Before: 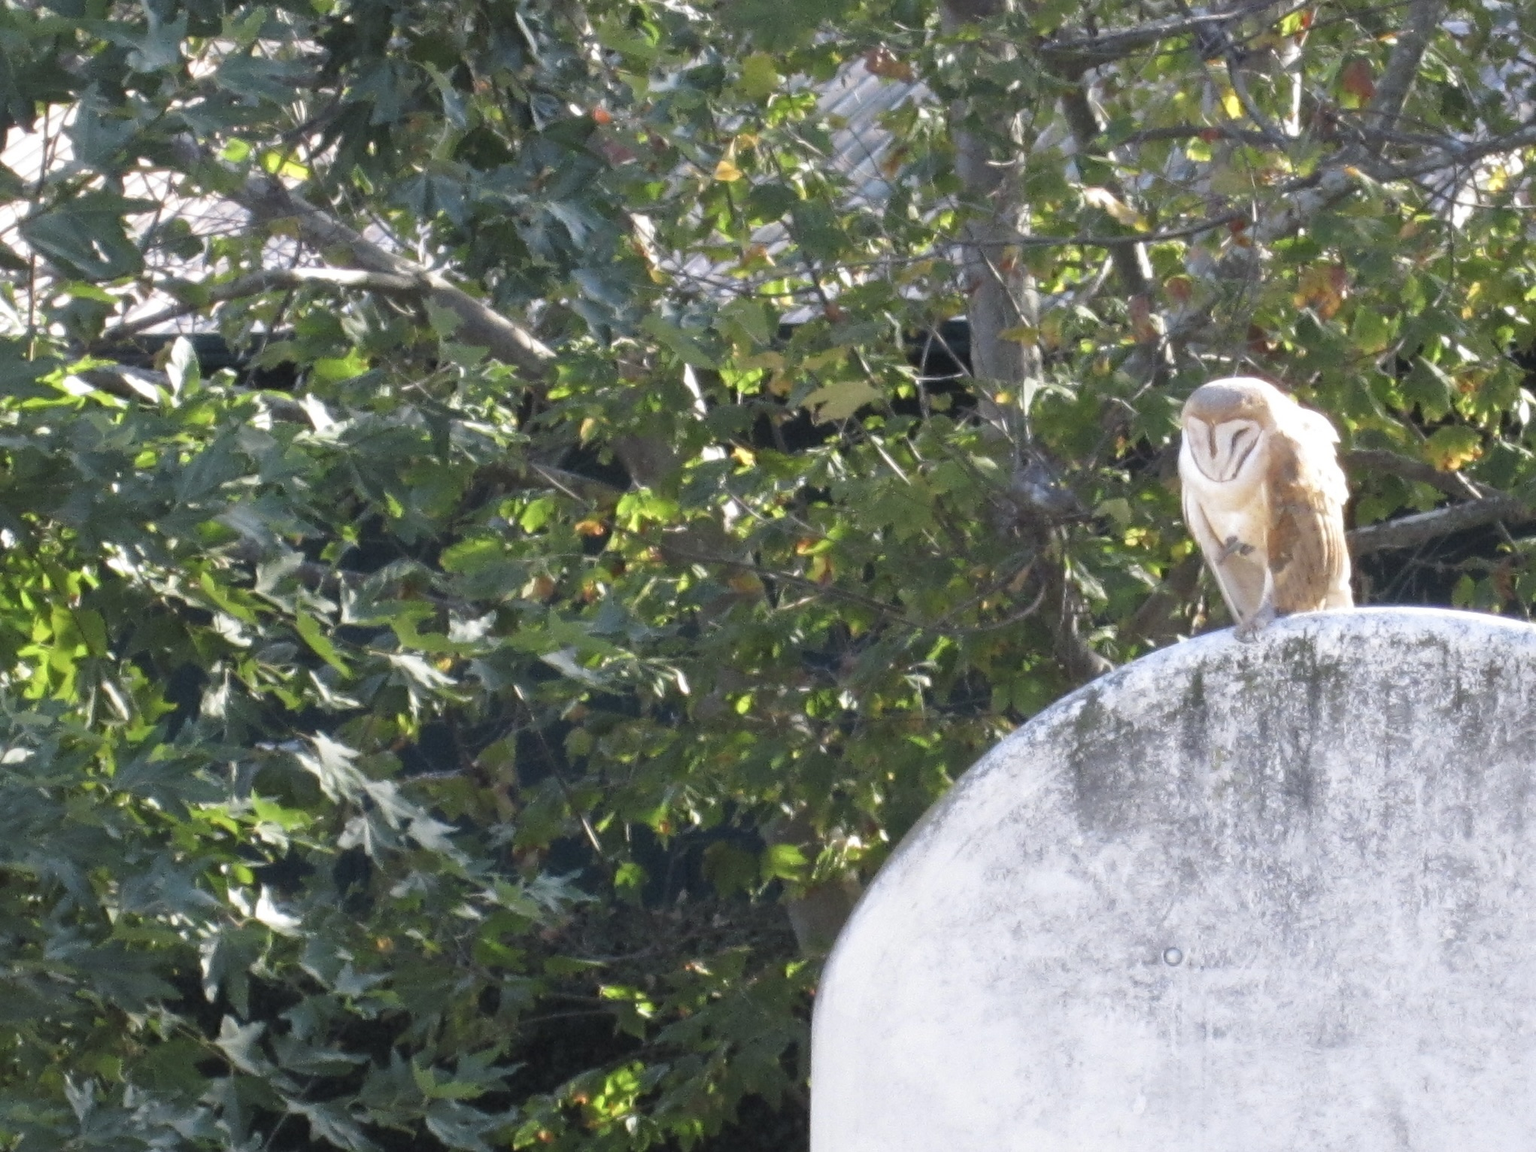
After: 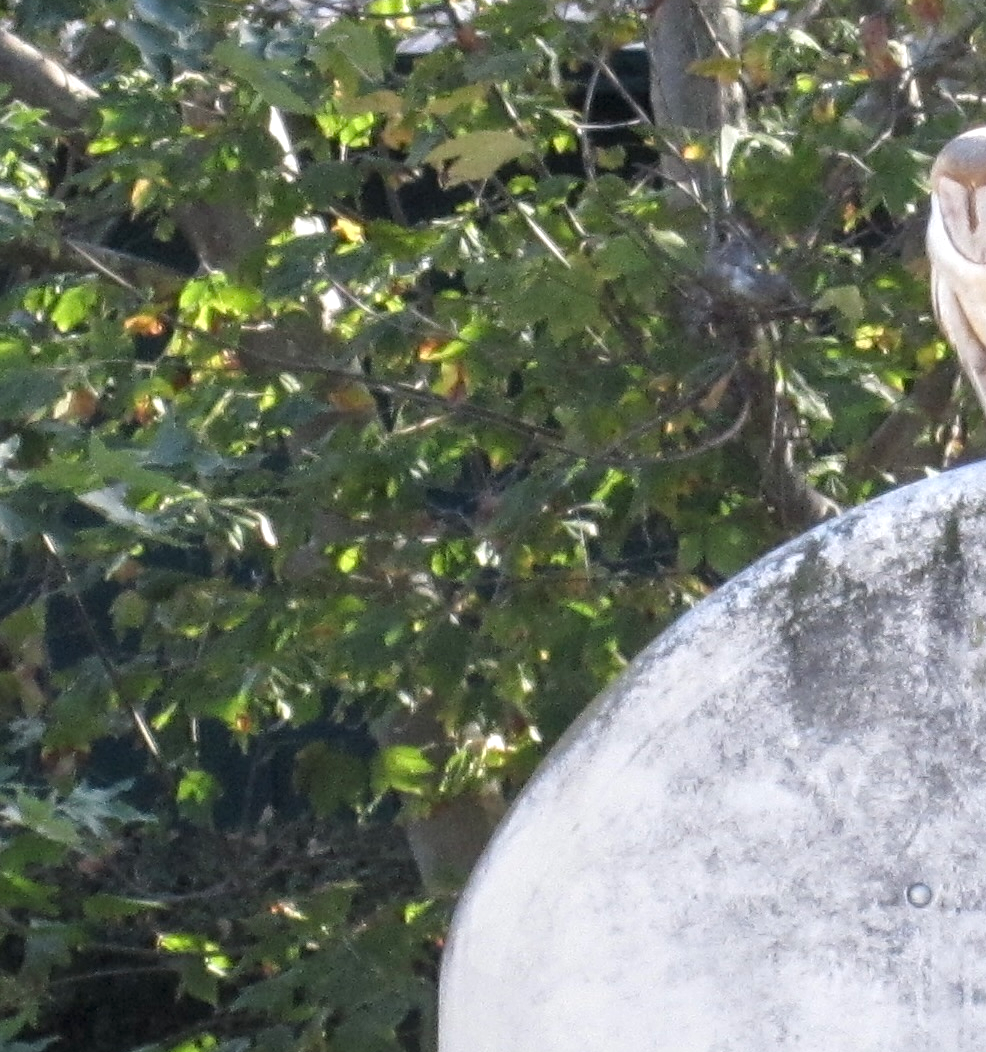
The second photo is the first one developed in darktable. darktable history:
crop: left 31.379%, top 24.658%, right 20.326%, bottom 6.628%
sharpen: amount 0.2
local contrast: detail 130%
